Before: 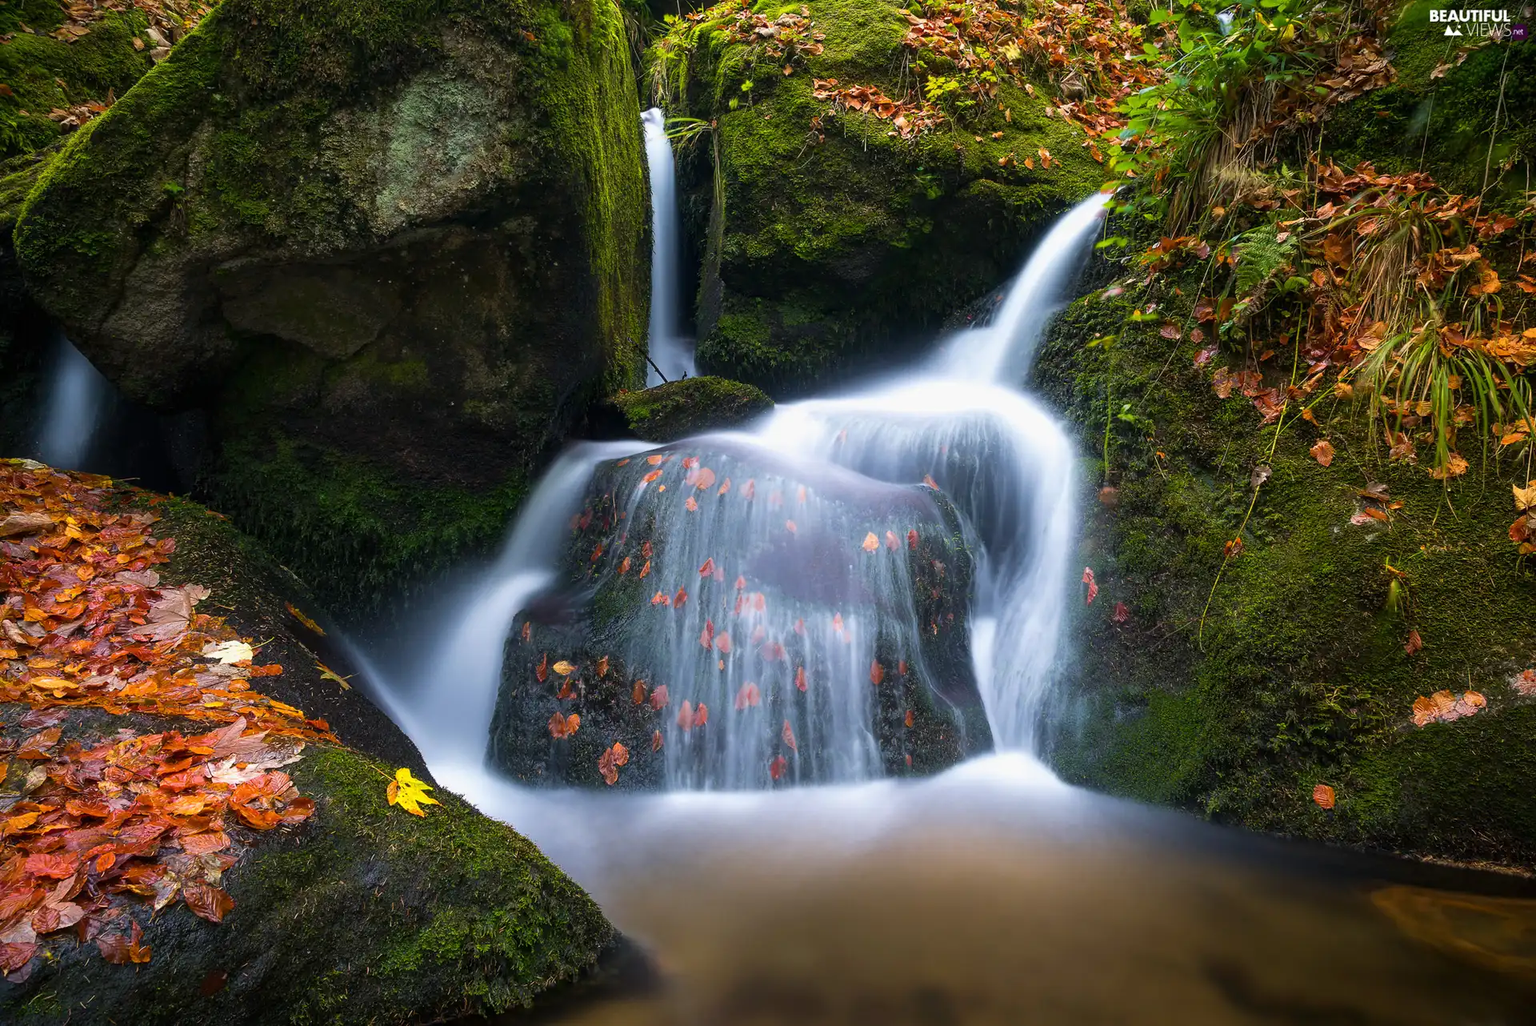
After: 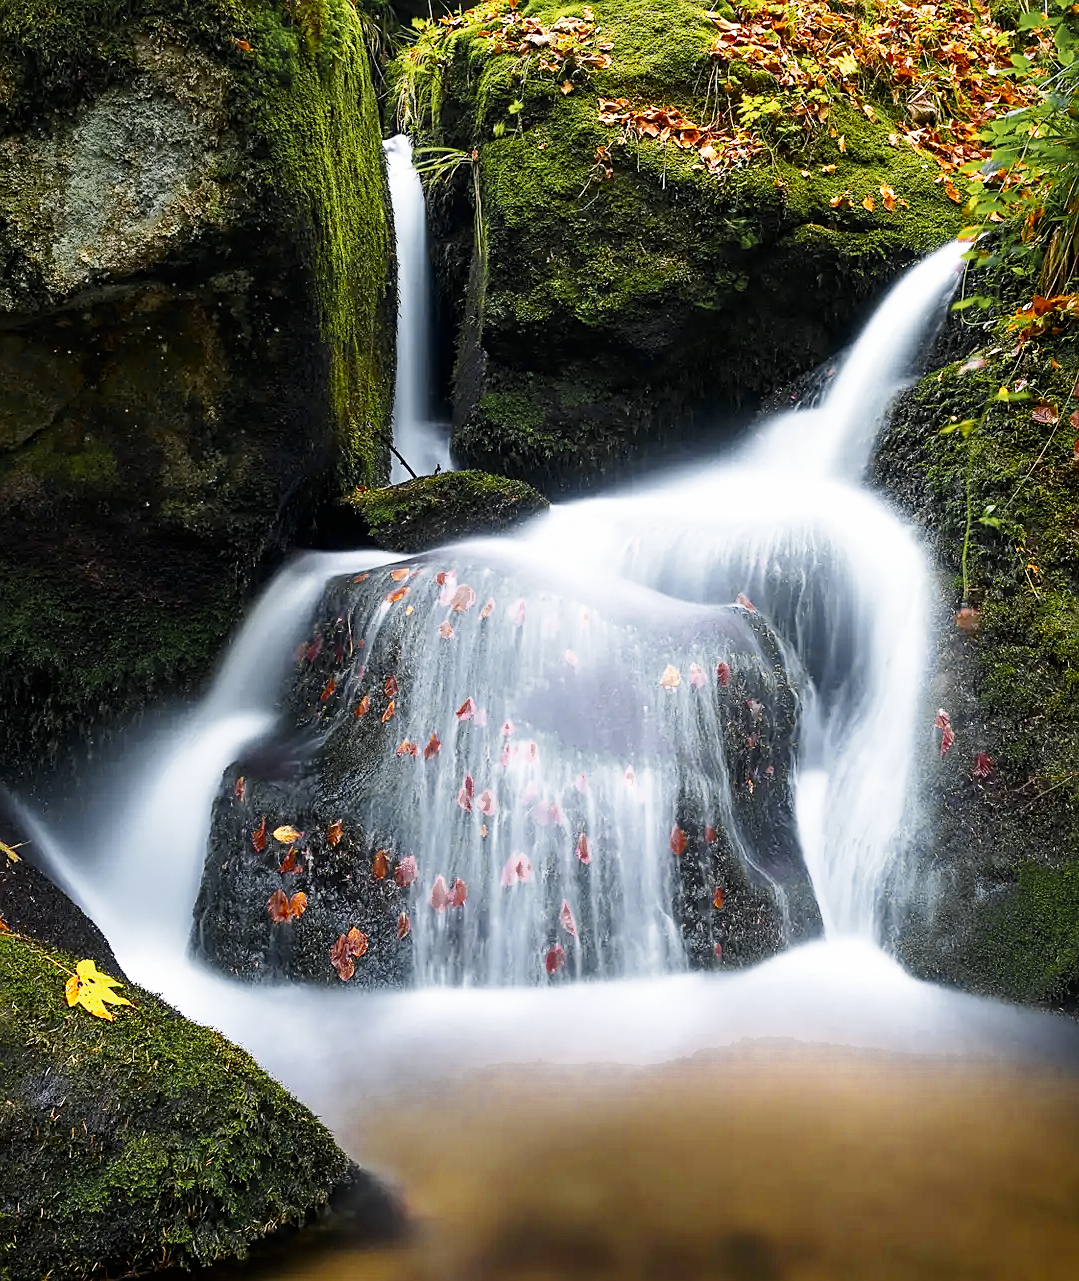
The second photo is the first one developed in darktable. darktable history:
contrast brightness saturation: contrast 0.104, brightness 0.013, saturation 0.017
base curve: curves: ch0 [(0, 0) (0.005, 0.002) (0.15, 0.3) (0.4, 0.7) (0.75, 0.95) (1, 1)], preserve colors none
sharpen: on, module defaults
color zones: curves: ch0 [(0.035, 0.242) (0.25, 0.5) (0.384, 0.214) (0.488, 0.255) (0.75, 0.5)]; ch1 [(0.063, 0.379) (0.25, 0.5) (0.354, 0.201) (0.489, 0.085) (0.729, 0.271)]; ch2 [(0.25, 0.5) (0.38, 0.517) (0.442, 0.51) (0.735, 0.456)]
crop: left 21.809%, right 21.992%, bottom 0.01%
